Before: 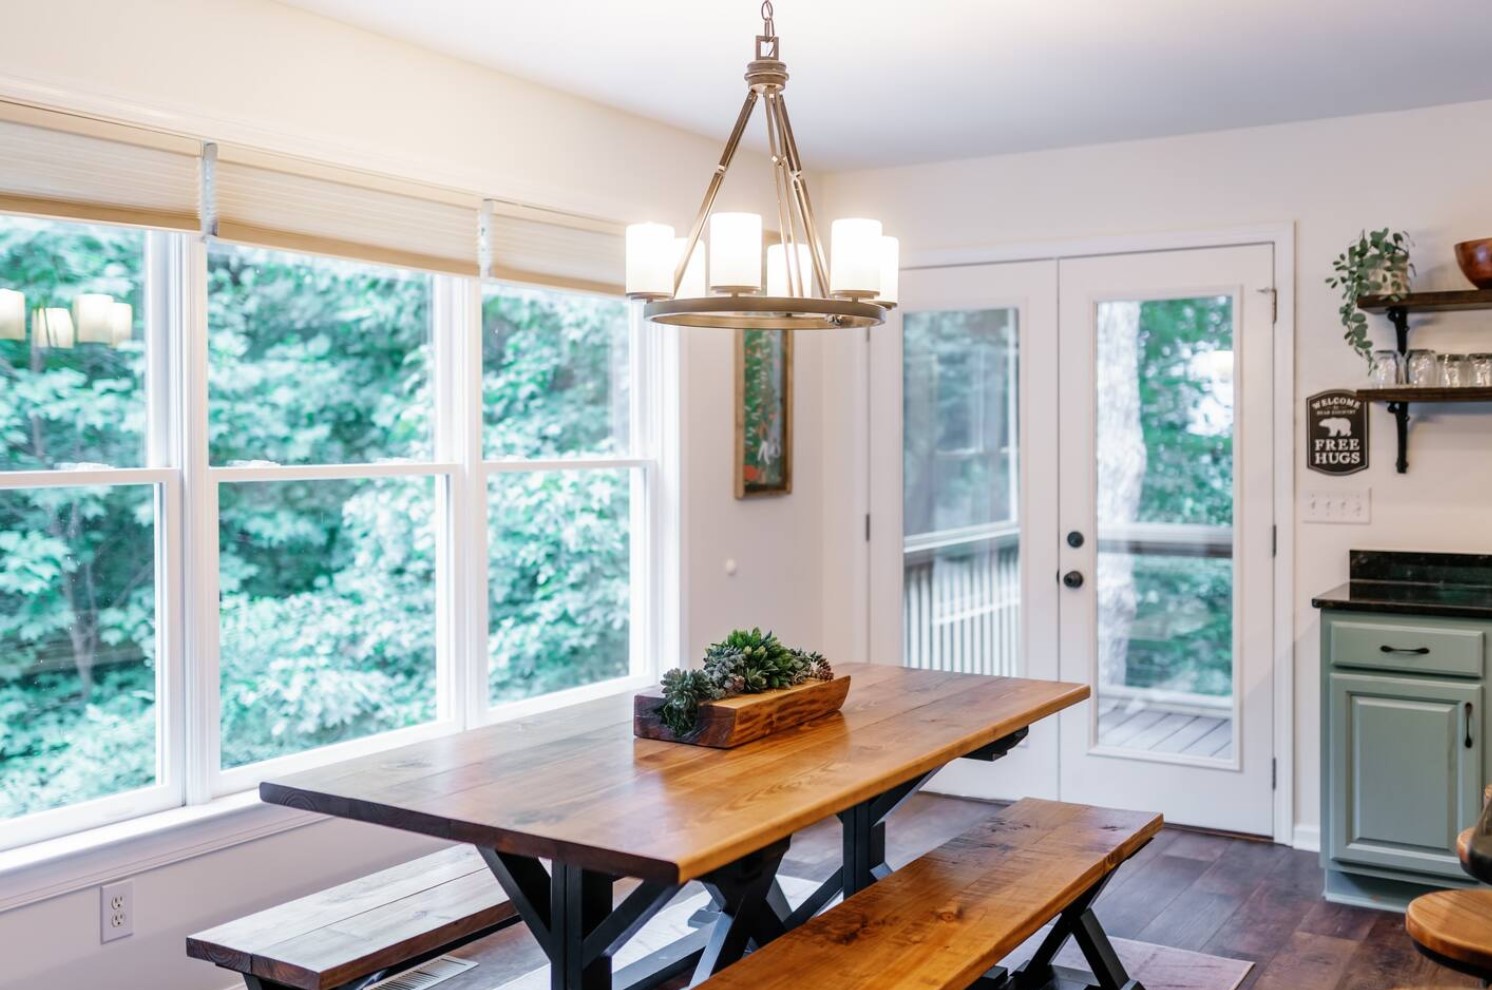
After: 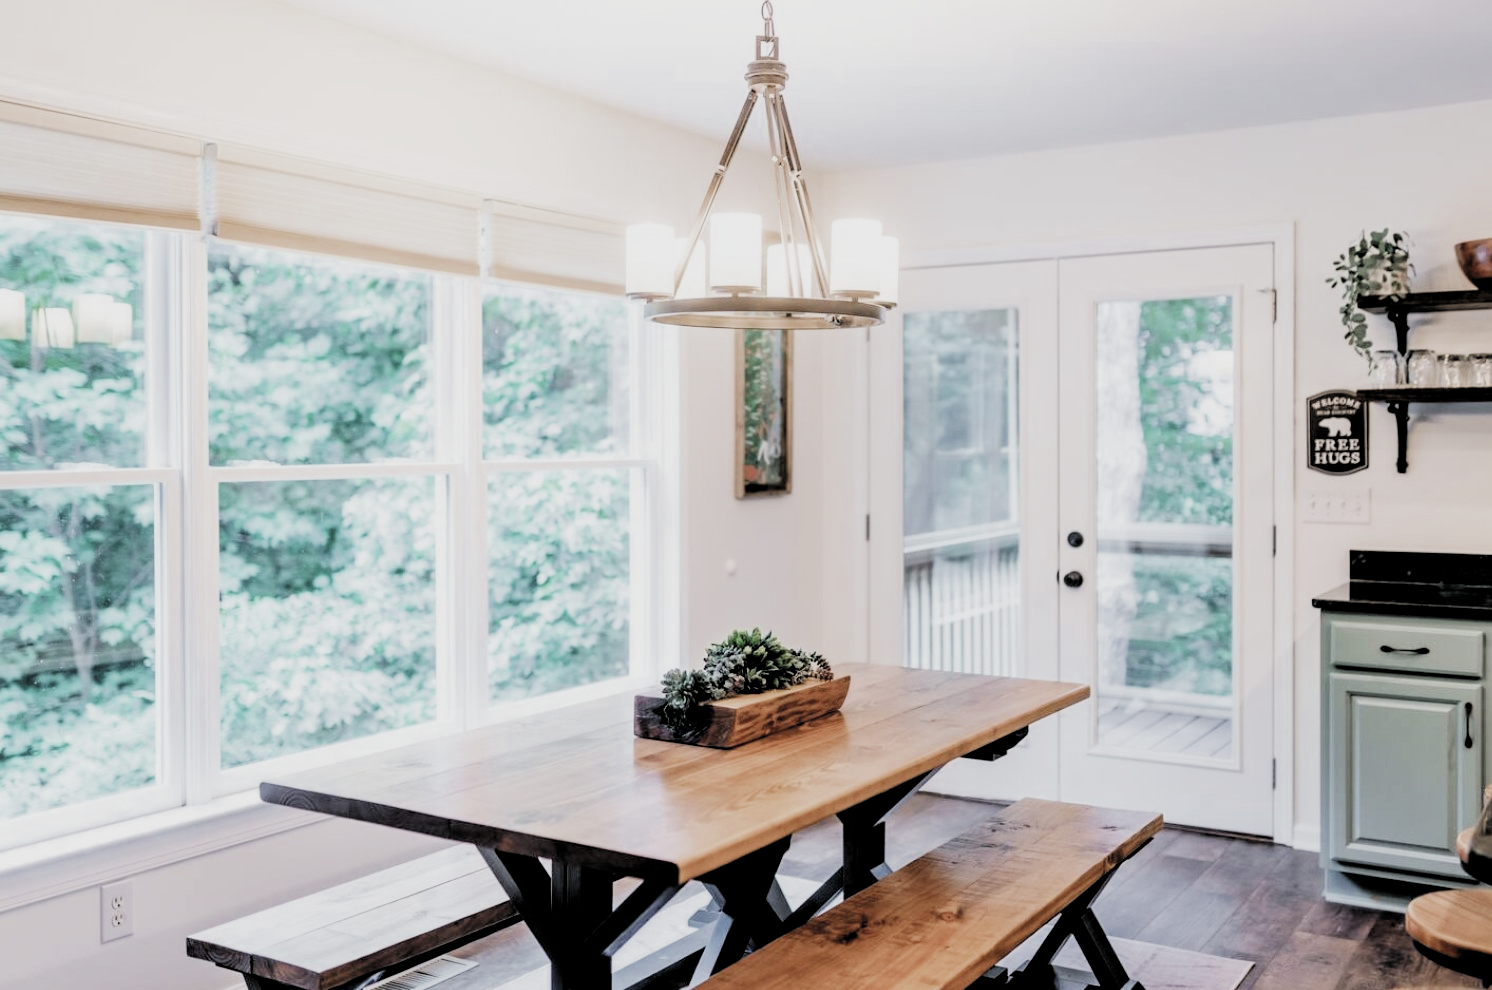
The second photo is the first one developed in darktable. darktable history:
contrast brightness saturation: contrast 0.097, saturation -0.367
exposure: exposure 0.602 EV, compensate highlight preservation false
filmic rgb: black relative exposure -2.83 EV, white relative exposure 4.56 EV, hardness 1.69, contrast 1.264, add noise in highlights 0, preserve chrominance max RGB, color science v3 (2019), use custom middle-gray values true, contrast in highlights soft
